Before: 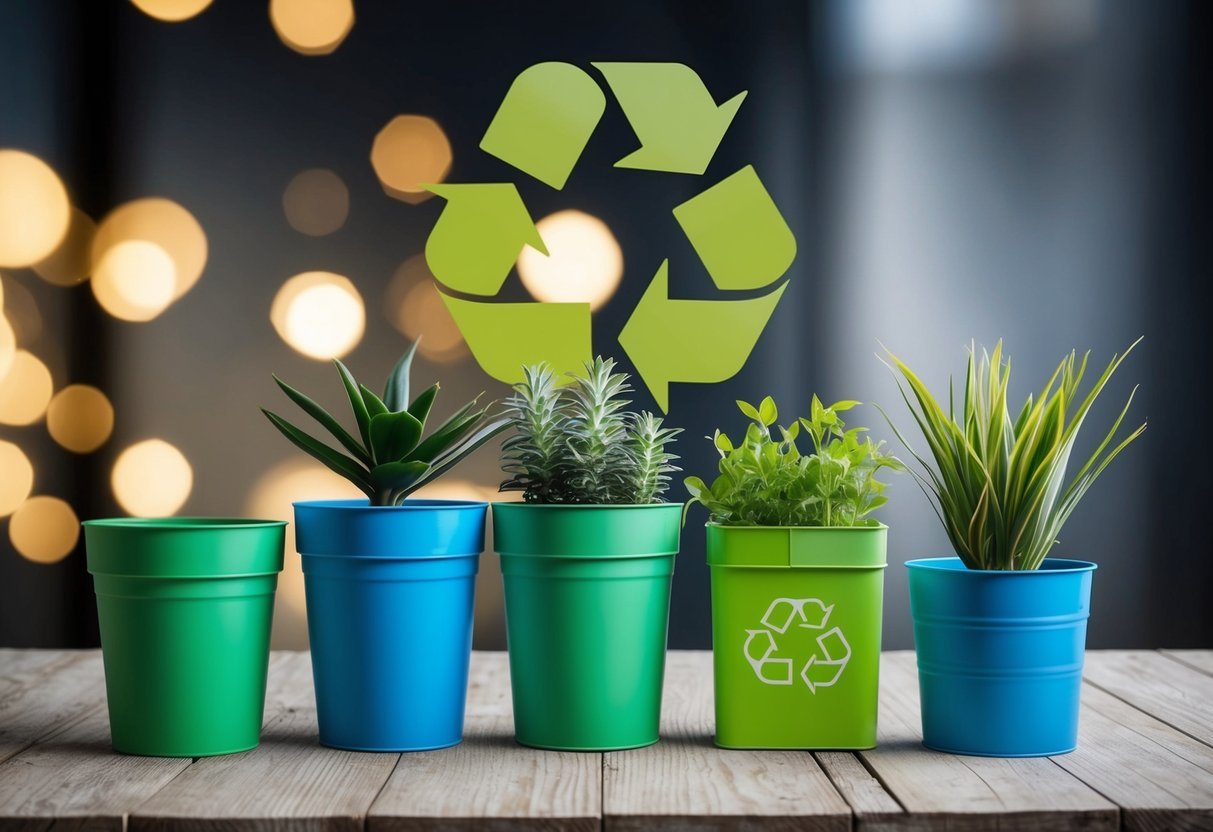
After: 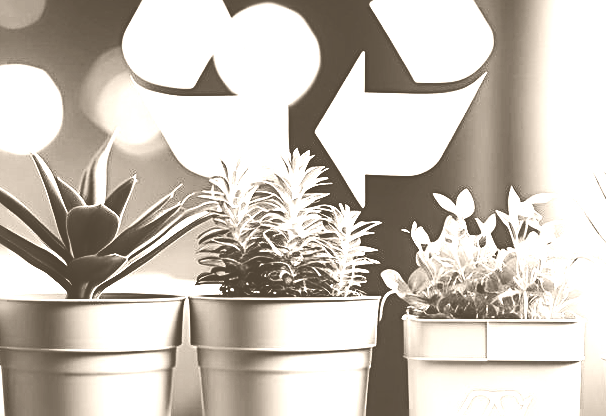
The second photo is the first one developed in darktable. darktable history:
color correction: highlights a* 9.03, highlights b* 8.71, shadows a* 40, shadows b* 40, saturation 0.8
sharpen: radius 2.543, amount 0.636
color balance rgb: on, module defaults
colorize: hue 34.49°, saturation 35.33%, source mix 100%, version 1
contrast brightness saturation: contrast 0.2, brightness -0.11, saturation 0.1
crop: left 25%, top 25%, right 25%, bottom 25%
base curve: curves: ch0 [(0, 0) (0.028, 0.03) (0.121, 0.232) (0.46, 0.748) (0.859, 0.968) (1, 1)]
